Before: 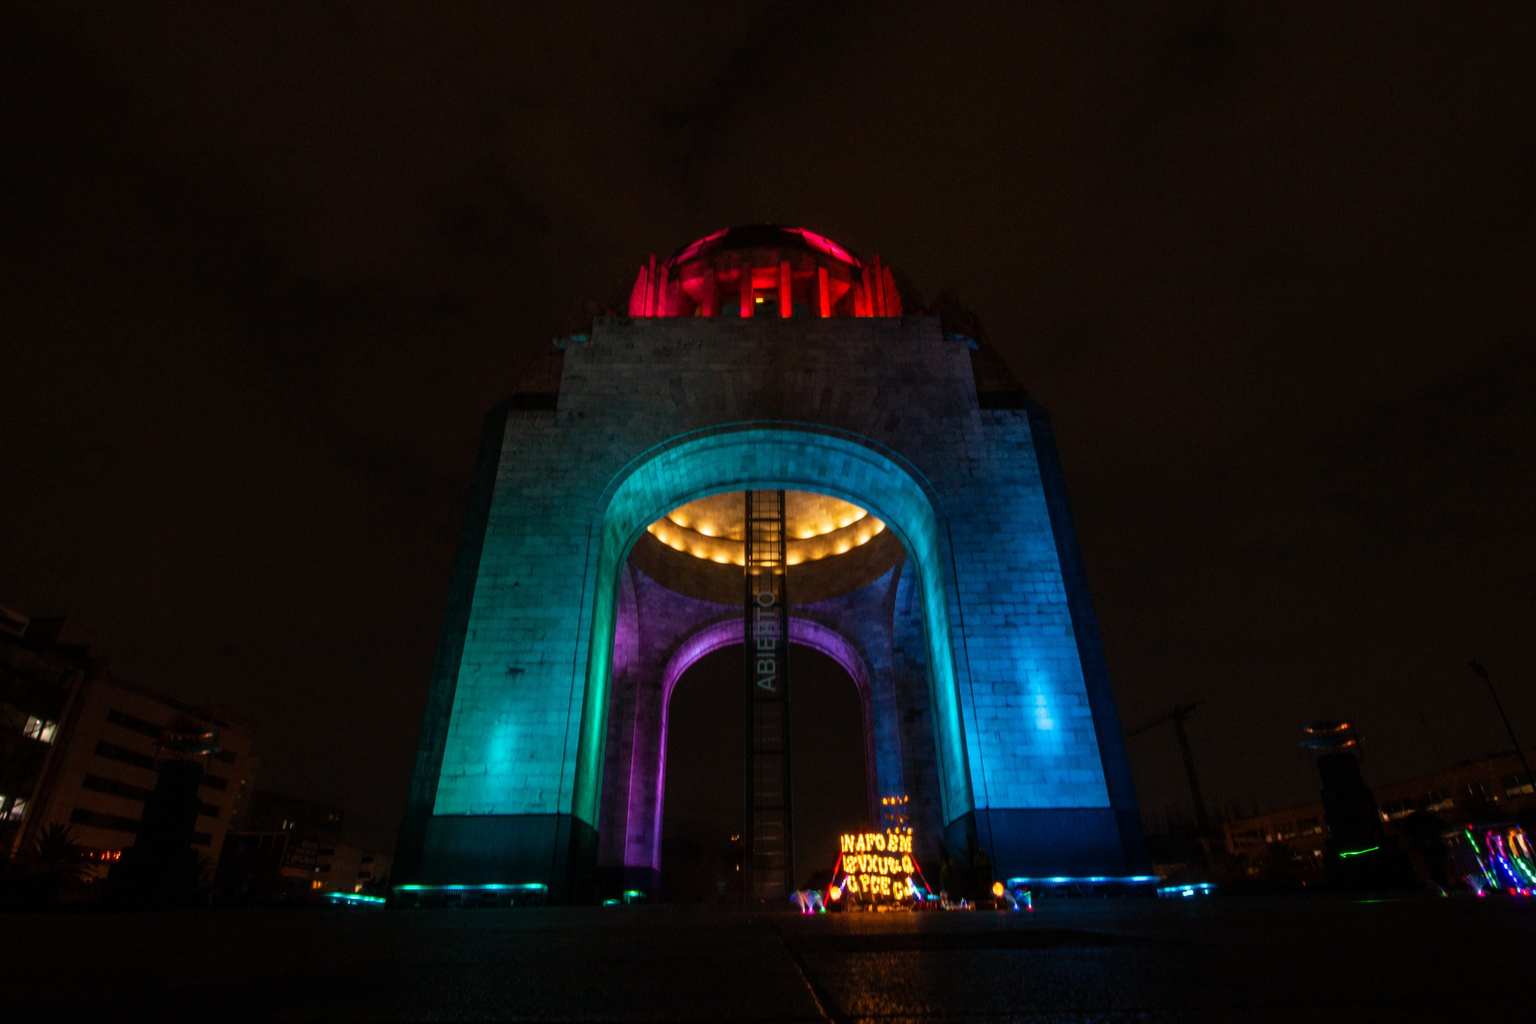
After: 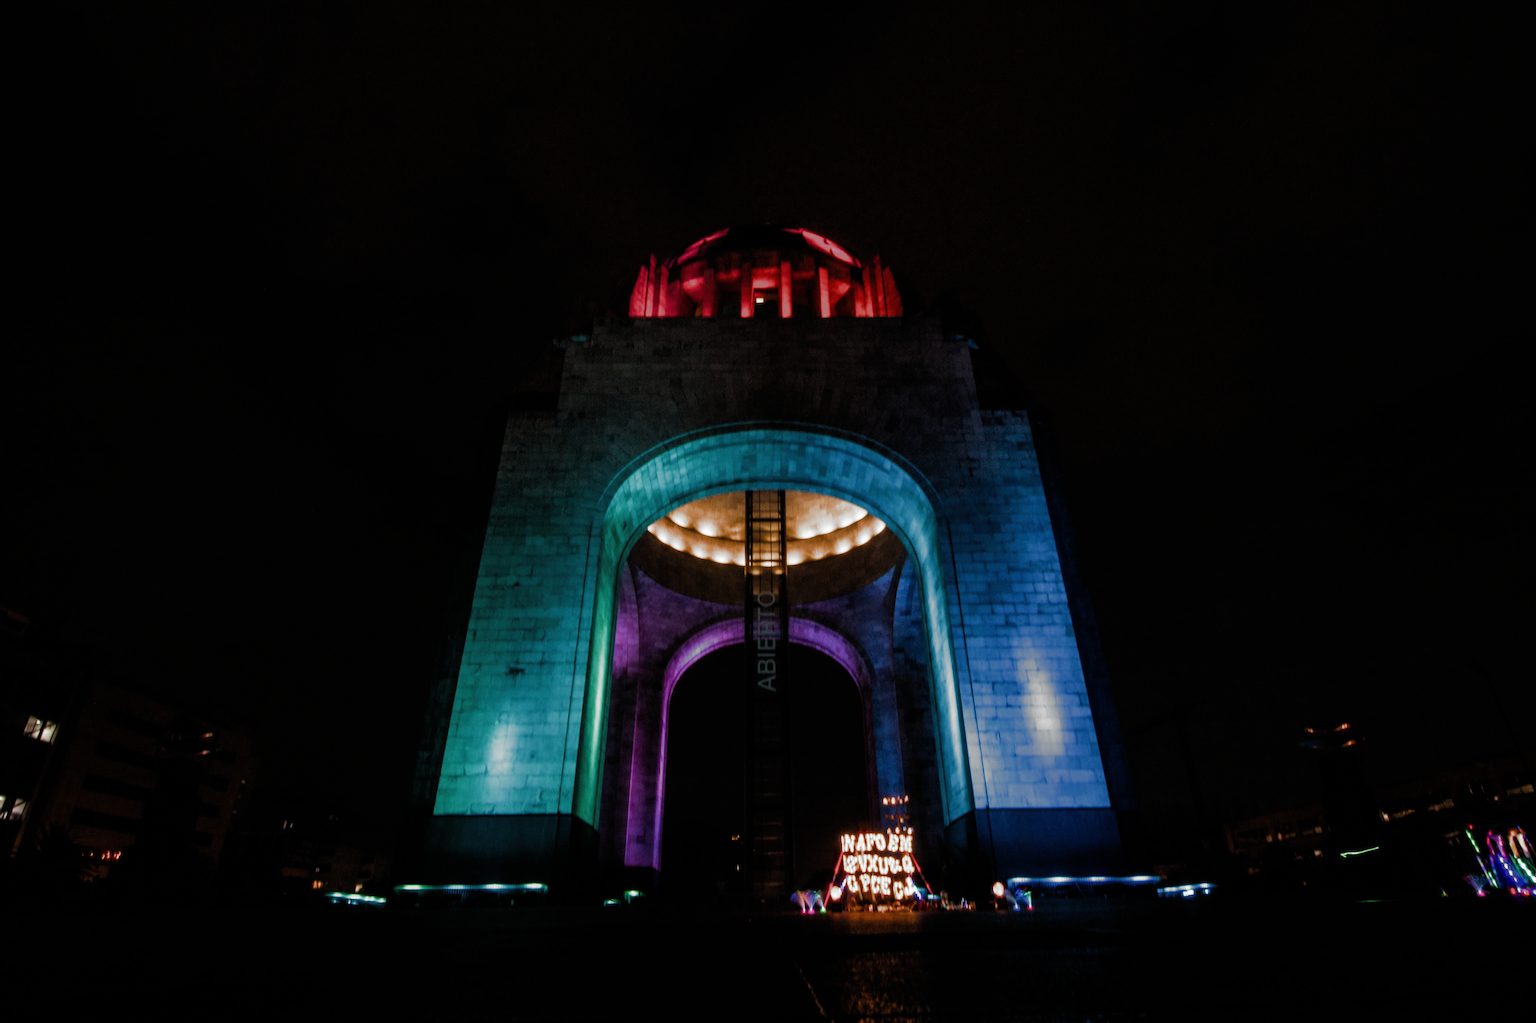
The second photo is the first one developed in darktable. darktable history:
filmic rgb: black relative exposure -8.03 EV, white relative exposure 2.45 EV, hardness 6.33, add noise in highlights 0.002, preserve chrominance max RGB, color science v3 (2019), use custom middle-gray values true, contrast in highlights soft
